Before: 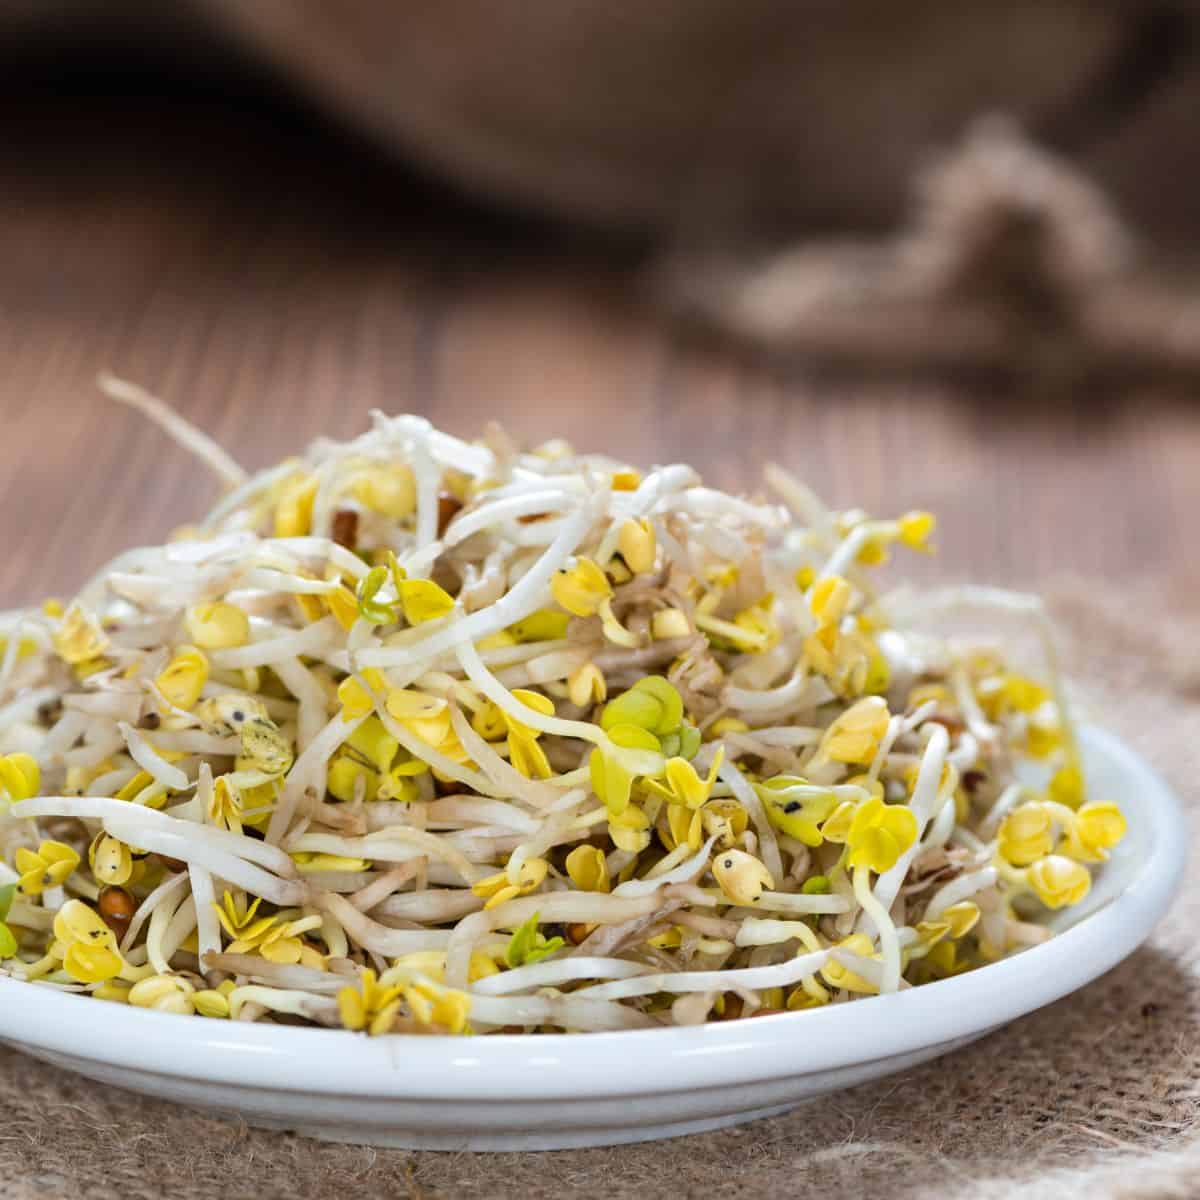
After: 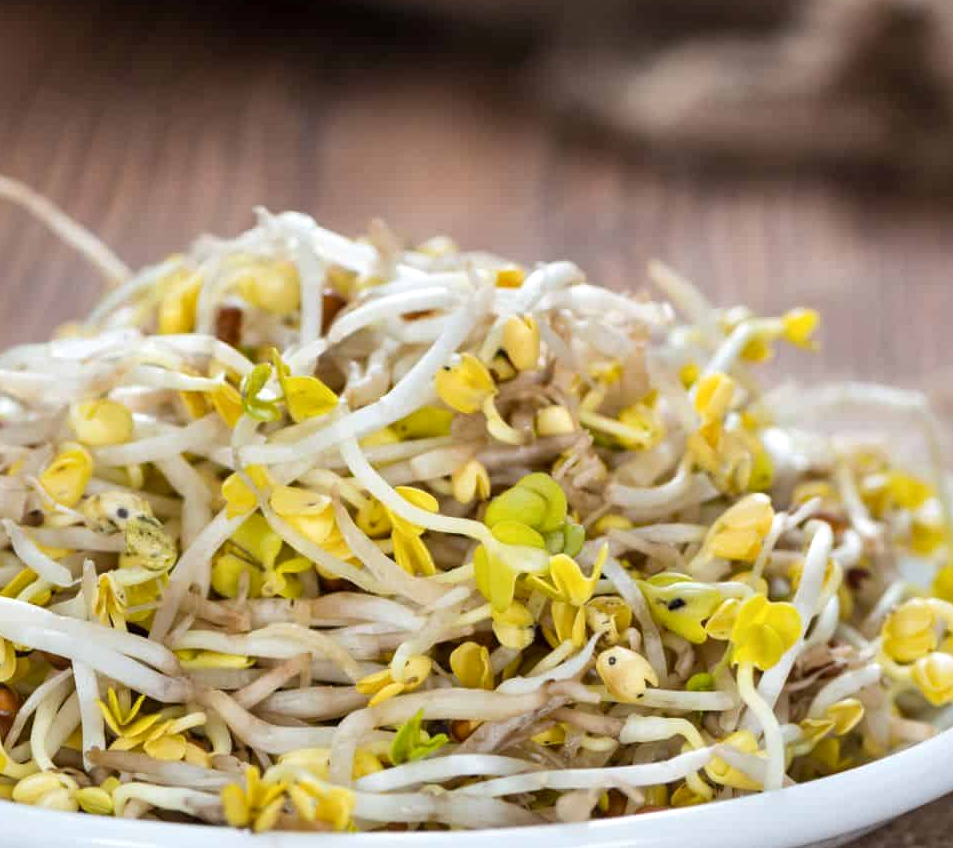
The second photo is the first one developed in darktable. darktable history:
local contrast: mode bilateral grid, contrast 20, coarseness 50, detail 120%, midtone range 0.2
crop: left 9.712%, top 16.928%, right 10.845%, bottom 12.332%
